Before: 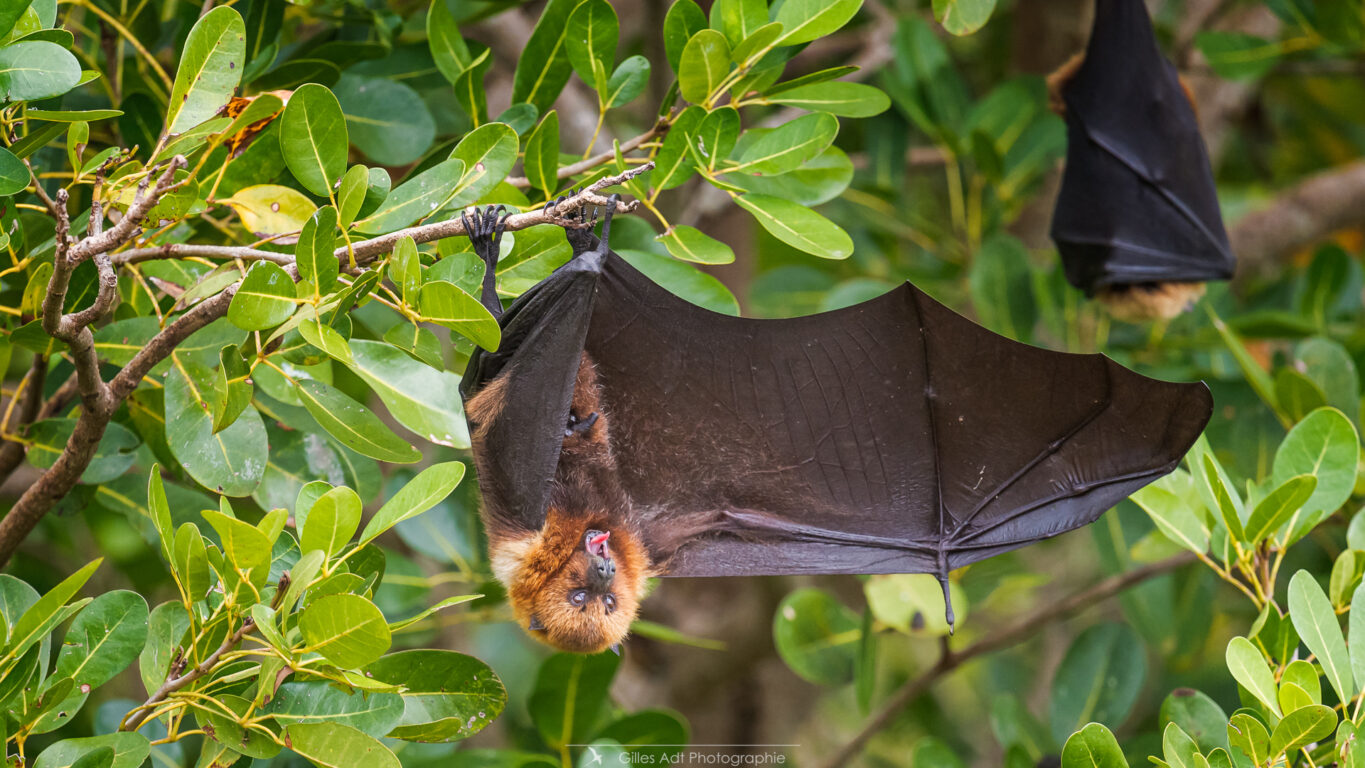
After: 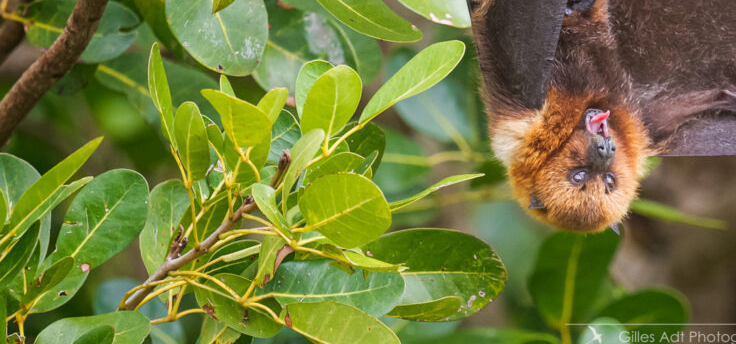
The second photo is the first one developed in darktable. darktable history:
crop and rotate: top 54.923%, right 46.019%, bottom 0.228%
